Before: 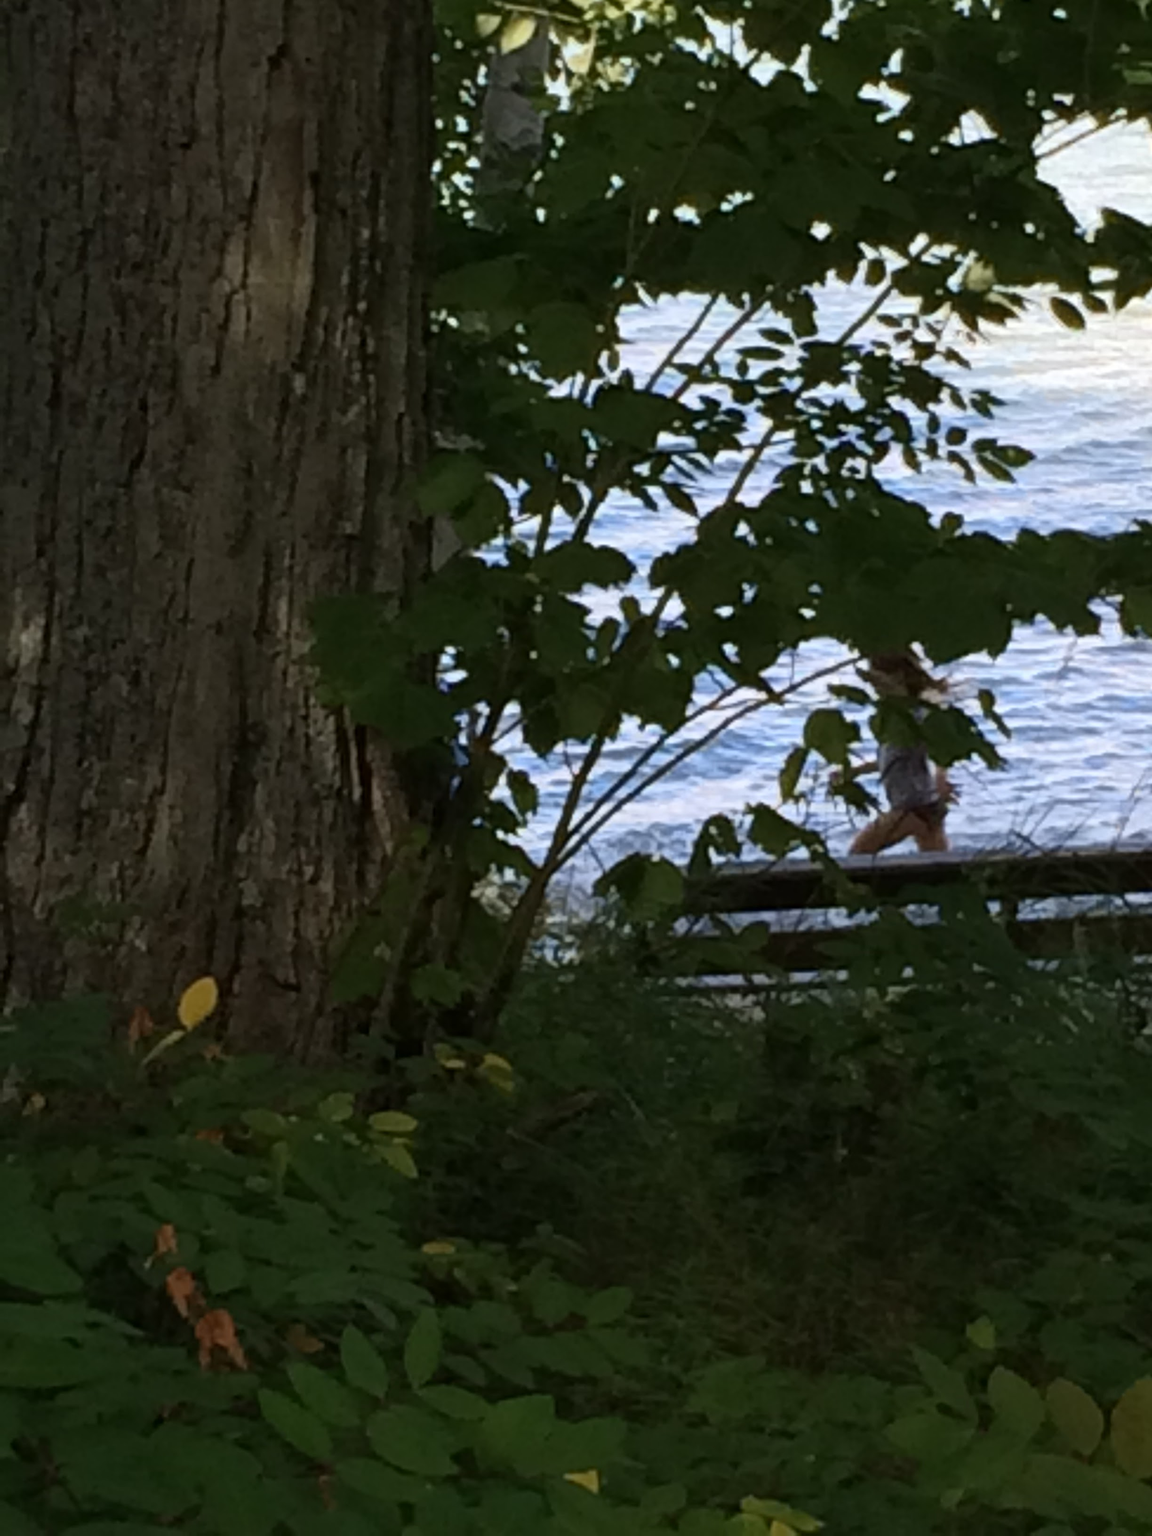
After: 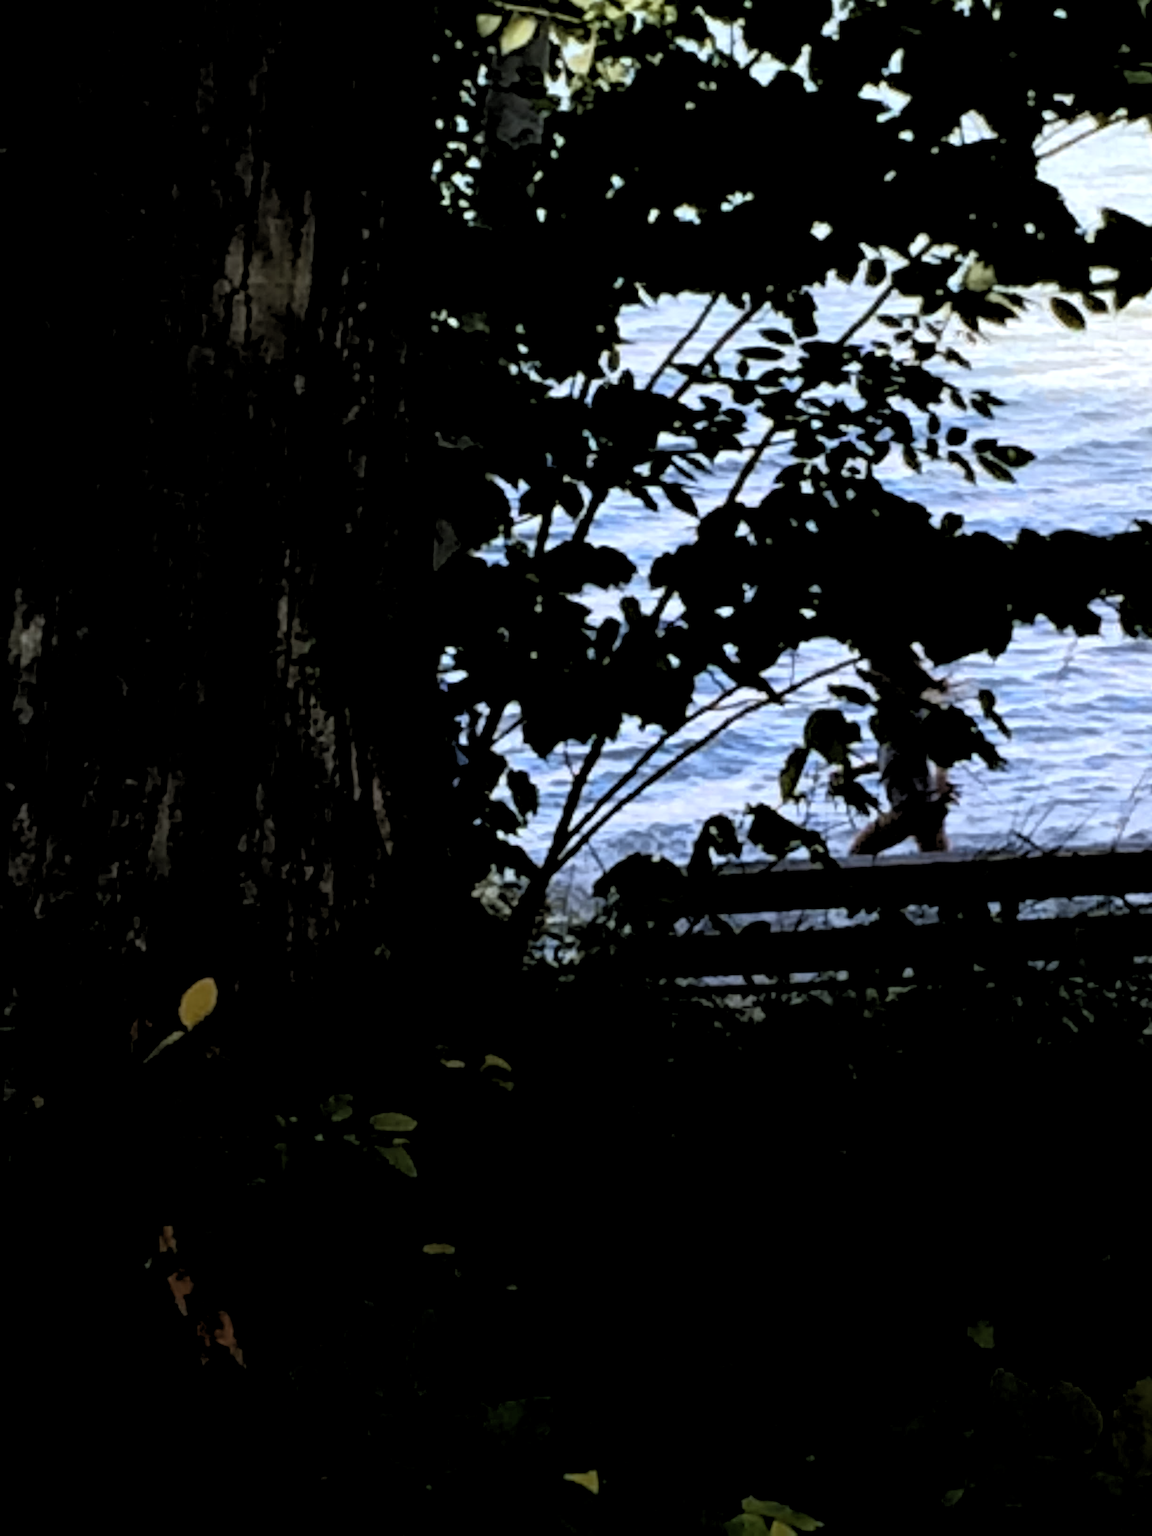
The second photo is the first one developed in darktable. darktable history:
rgb levels: levels [[0.034, 0.472, 0.904], [0, 0.5, 1], [0, 0.5, 1]]
white balance: red 0.967, blue 1.049
